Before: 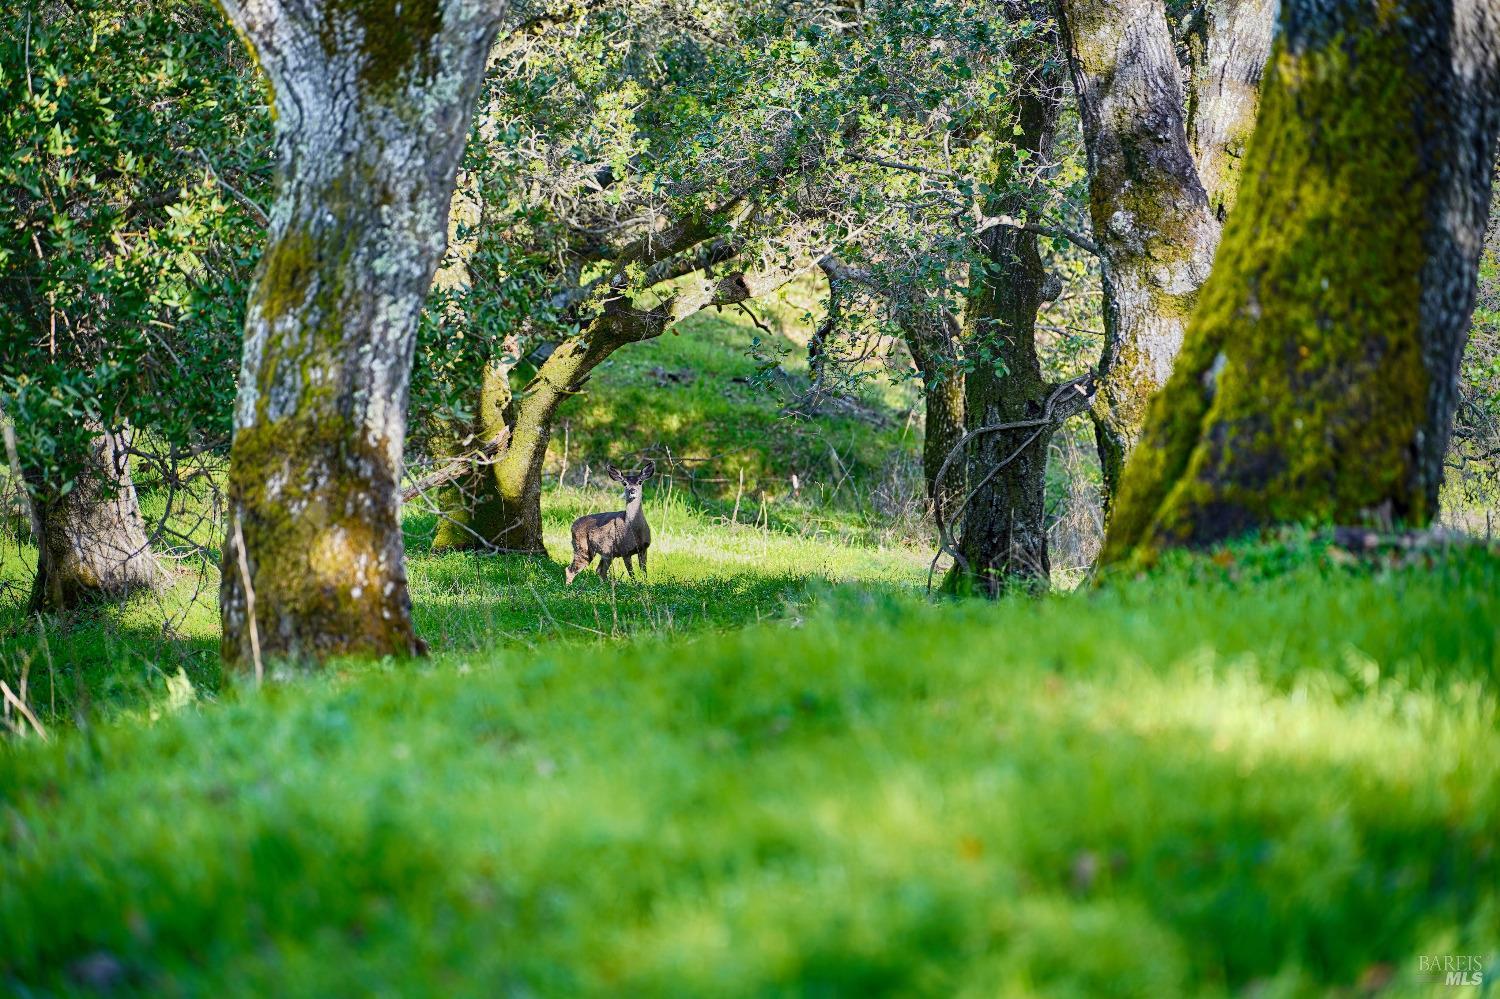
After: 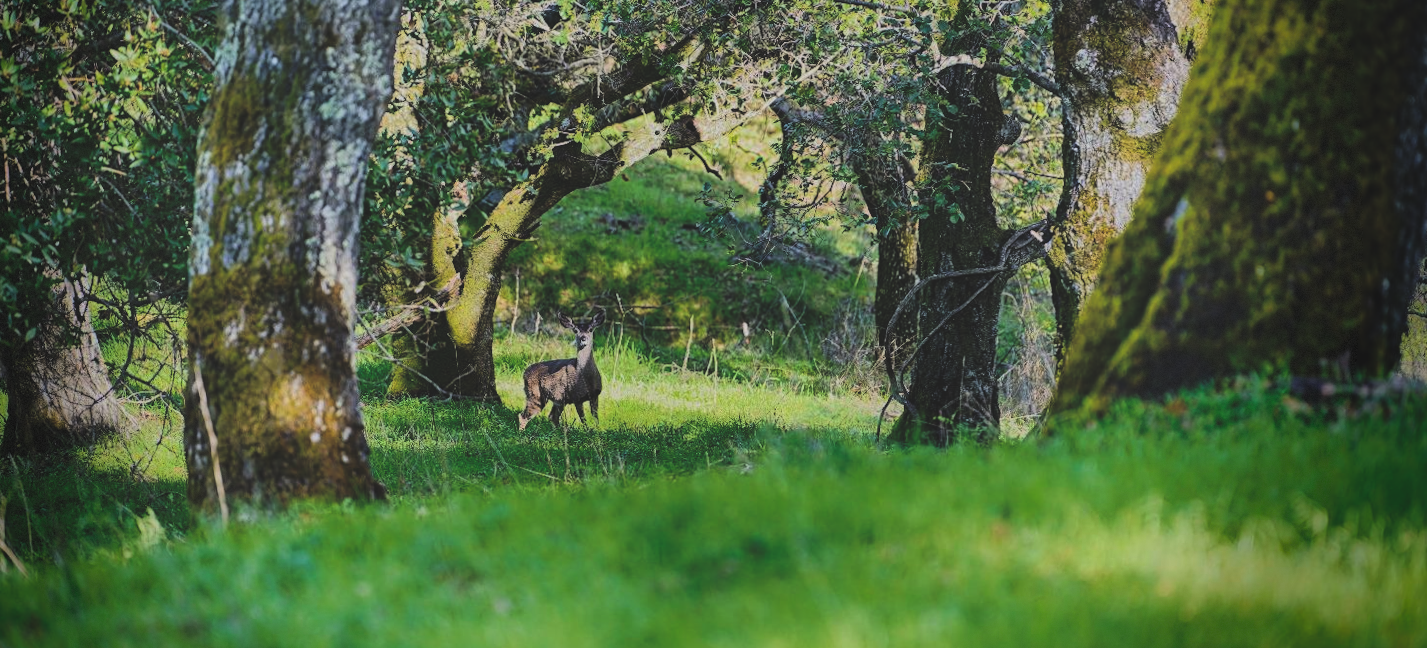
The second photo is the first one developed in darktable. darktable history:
filmic rgb: black relative exposure -7.65 EV, white relative exposure 4.56 EV, hardness 3.61, contrast 1.05
exposure: exposure -0.05 EV
crop: top 16.727%, bottom 16.727%
tone equalizer: on, module defaults
rotate and perspective: rotation 0.074°, lens shift (vertical) 0.096, lens shift (horizontal) -0.041, crop left 0.043, crop right 0.952, crop top 0.024, crop bottom 0.979
vignetting: fall-off start 68.33%, fall-off radius 30%, saturation 0.042, center (-0.066, -0.311), width/height ratio 0.992, shape 0.85, dithering 8-bit output
shadows and highlights: shadows 35, highlights -35, soften with gaussian
rgb curve: curves: ch0 [(0, 0.186) (0.314, 0.284) (0.775, 0.708) (1, 1)], compensate middle gray true, preserve colors none
